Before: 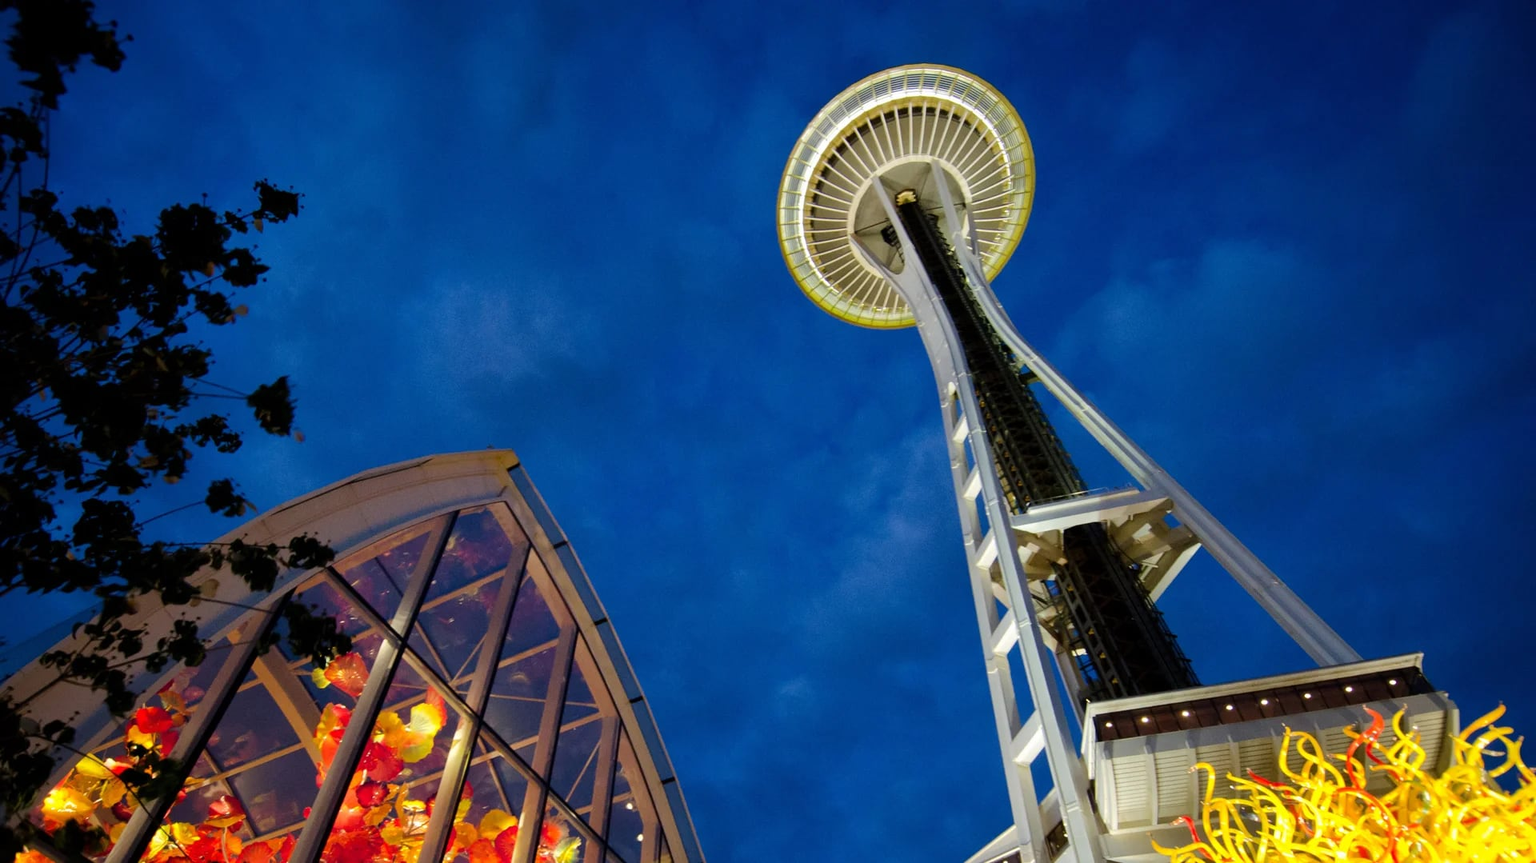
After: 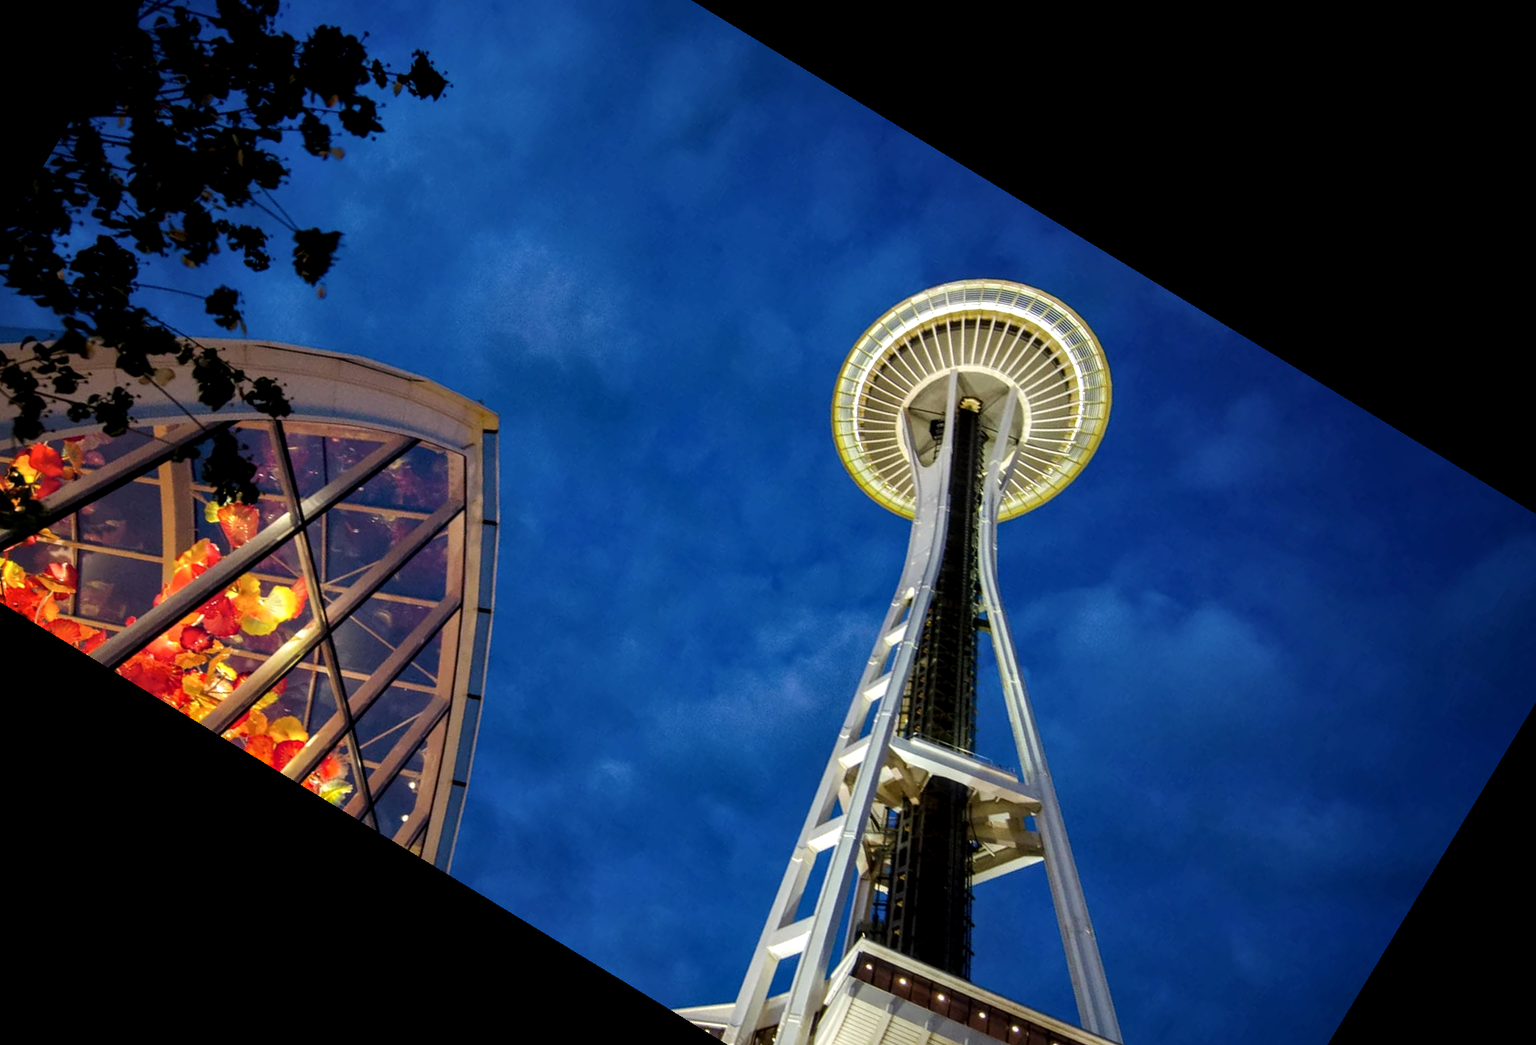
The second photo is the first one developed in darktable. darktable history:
local contrast: detail 140%
orientation: orientation rotate 180°
crop and rotate: angle 148.68°, left 9.111%, top 15.603%, right 4.588%, bottom 17.041%
